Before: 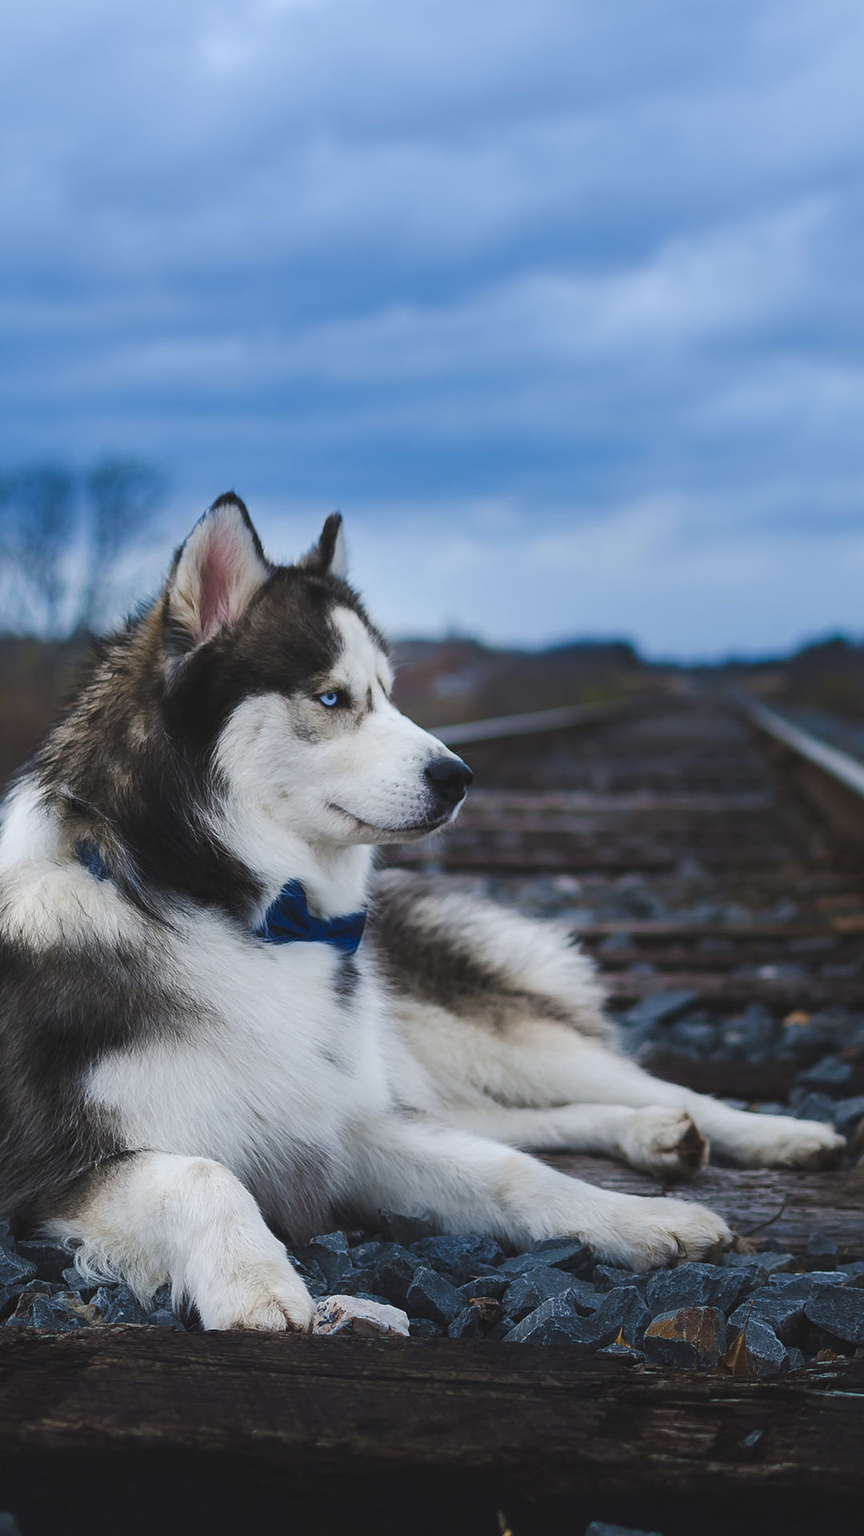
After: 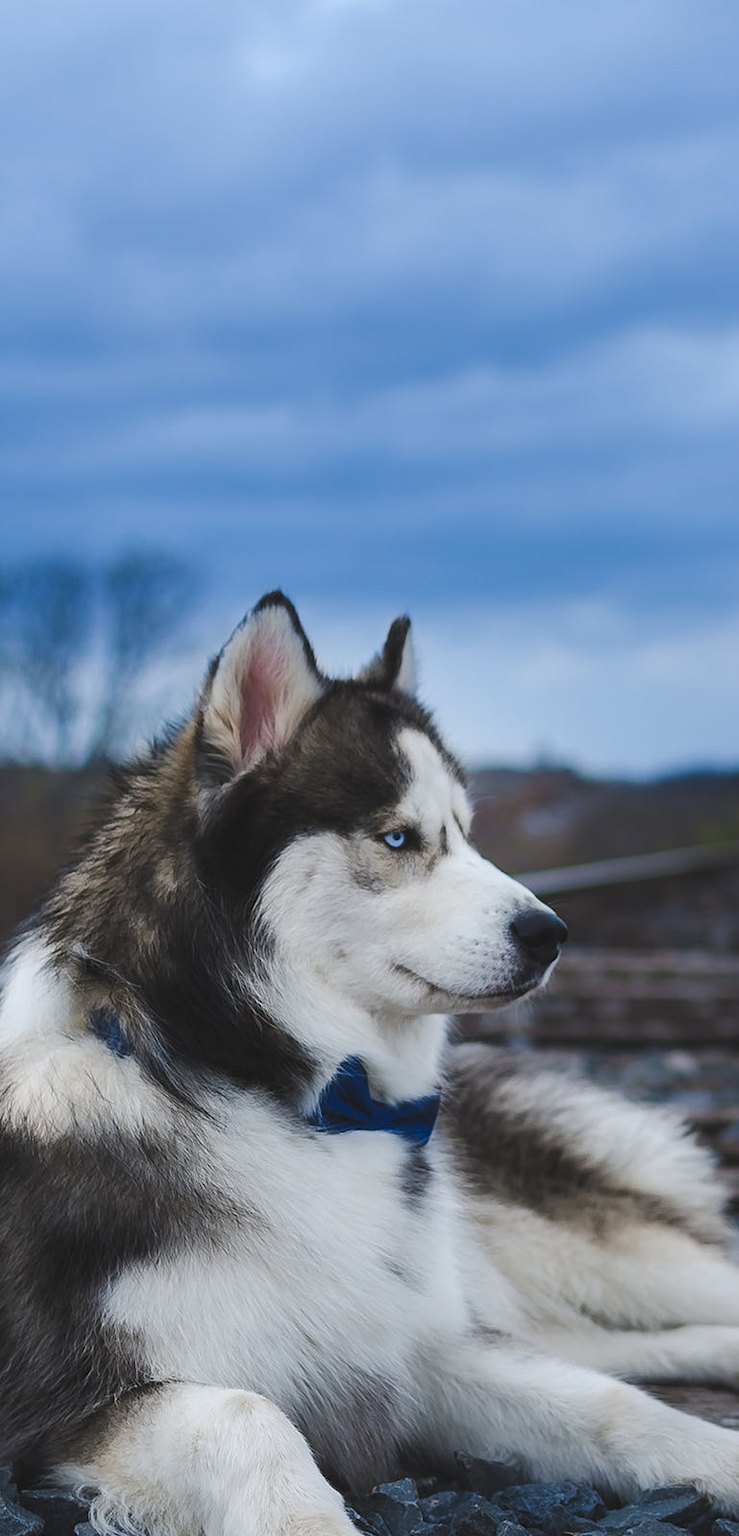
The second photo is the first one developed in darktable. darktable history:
crop: right 28.634%, bottom 16.67%
